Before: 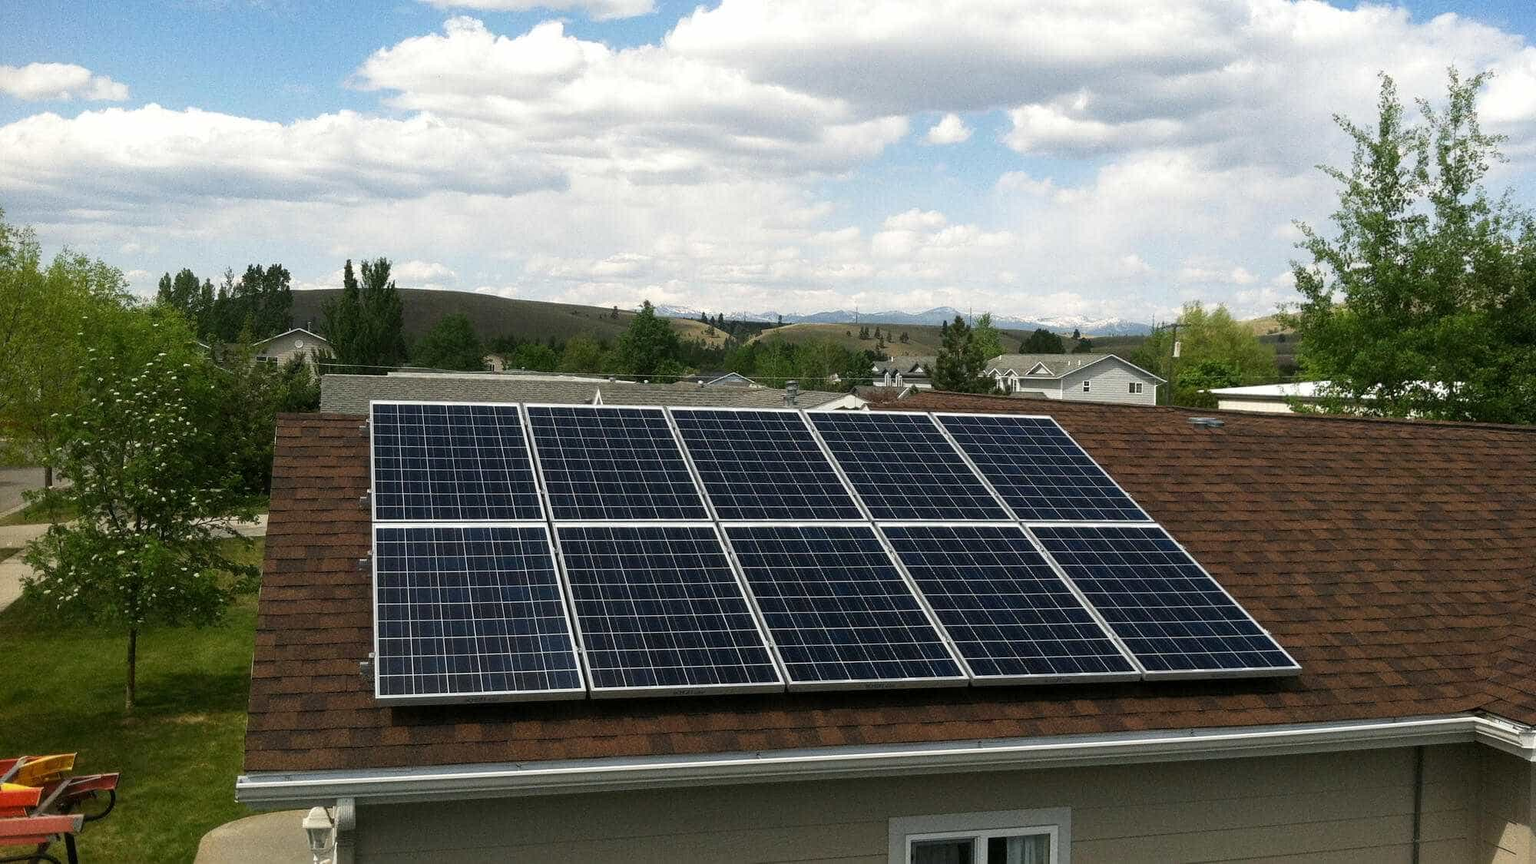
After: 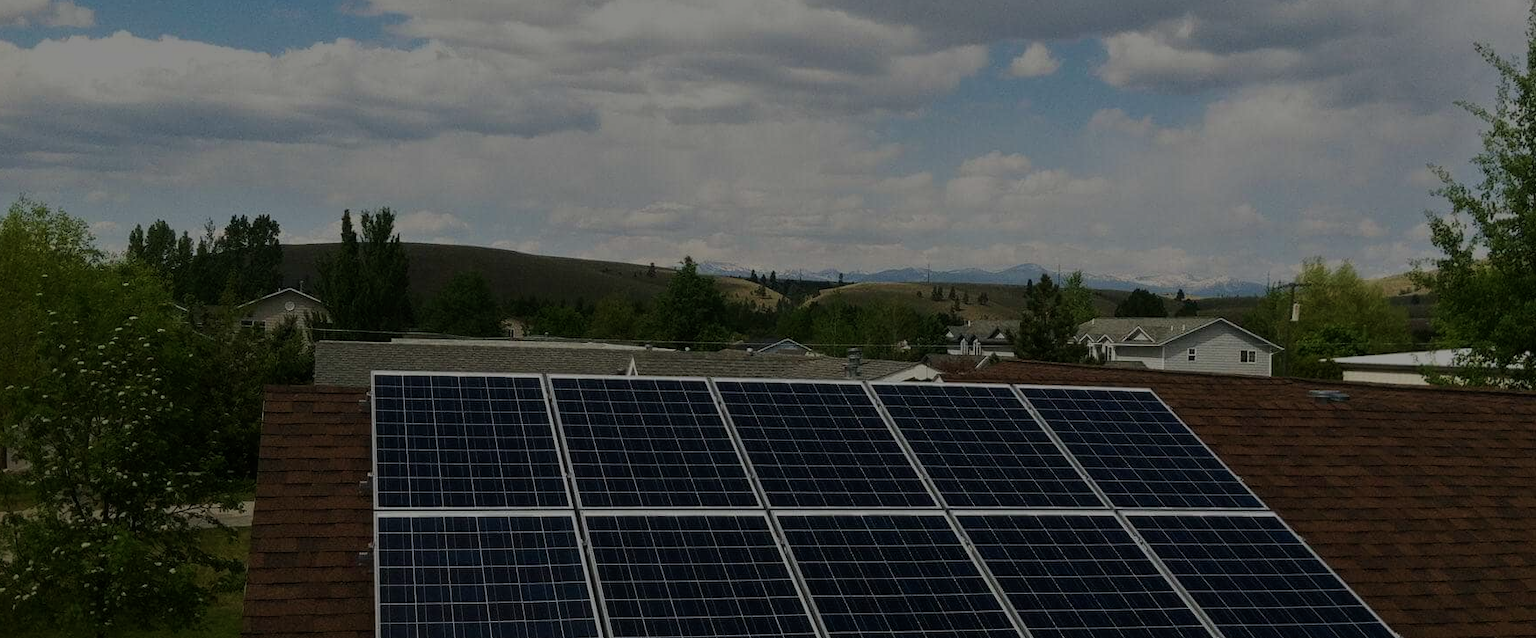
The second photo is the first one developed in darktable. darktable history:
velvia: on, module defaults
crop: left 3.015%, top 8.969%, right 9.647%, bottom 26.457%
tone equalizer: -8 EV -2 EV, -7 EV -2 EV, -6 EV -2 EV, -5 EV -2 EV, -4 EV -2 EV, -3 EV -2 EV, -2 EV -2 EV, -1 EV -1.63 EV, +0 EV -2 EV
